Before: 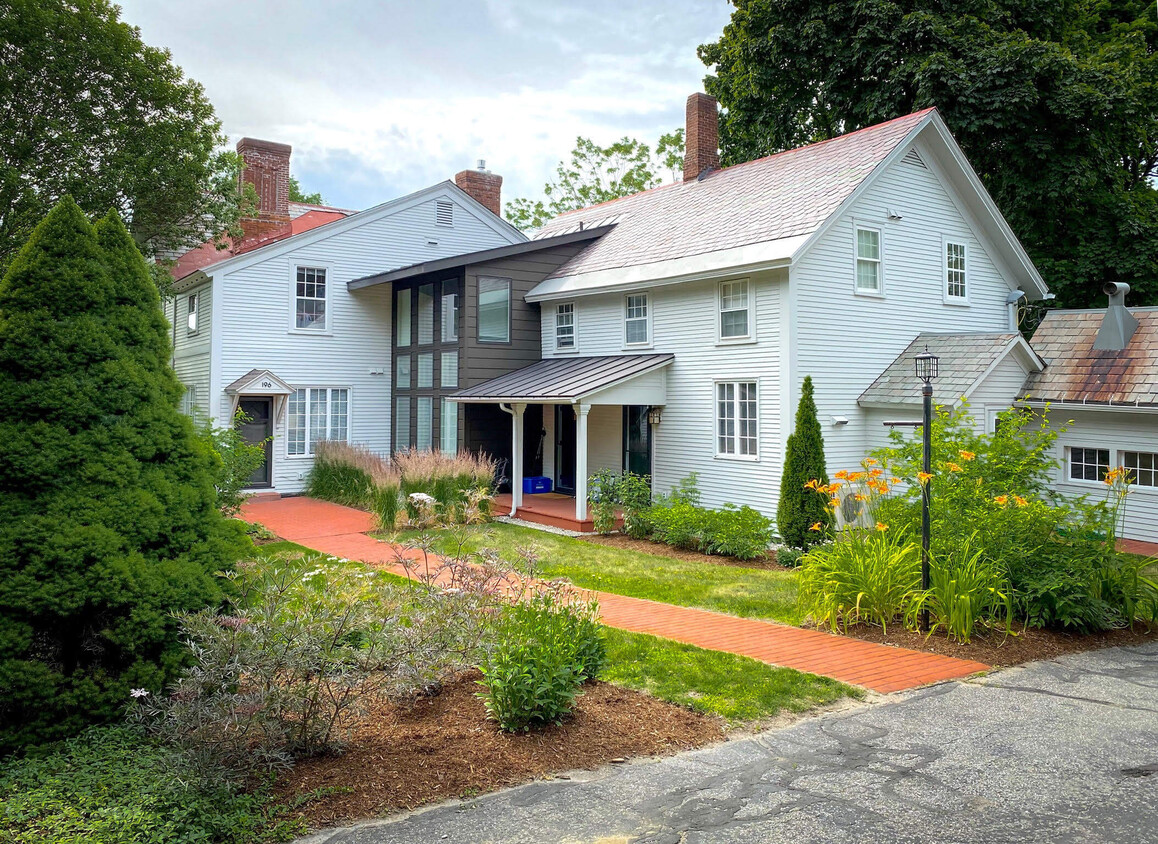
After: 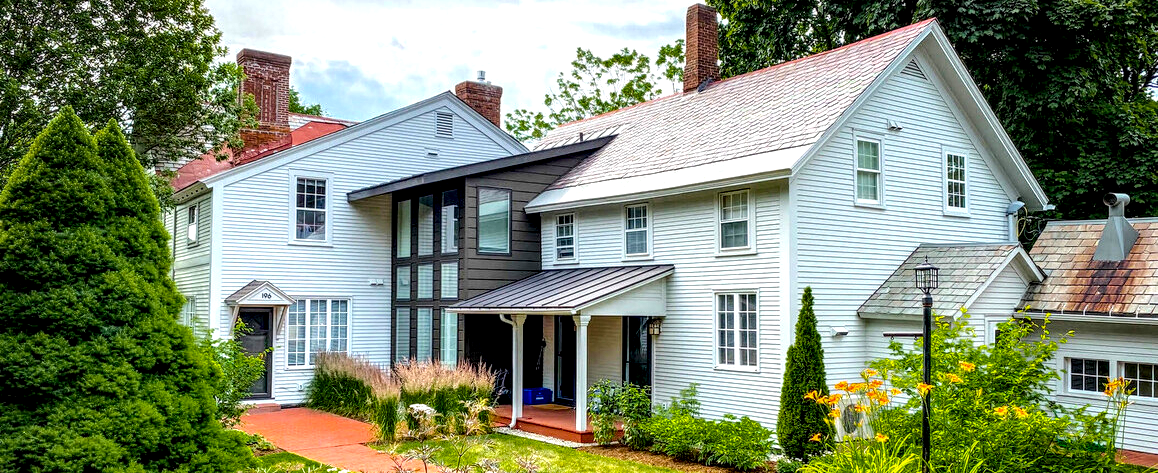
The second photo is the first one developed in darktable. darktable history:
crop and rotate: top 10.605%, bottom 33.274%
local contrast: detail 203%
color balance rgb: perceptual saturation grading › global saturation 25%, perceptual brilliance grading › mid-tones 10%, perceptual brilliance grading › shadows 15%, global vibrance 20%
